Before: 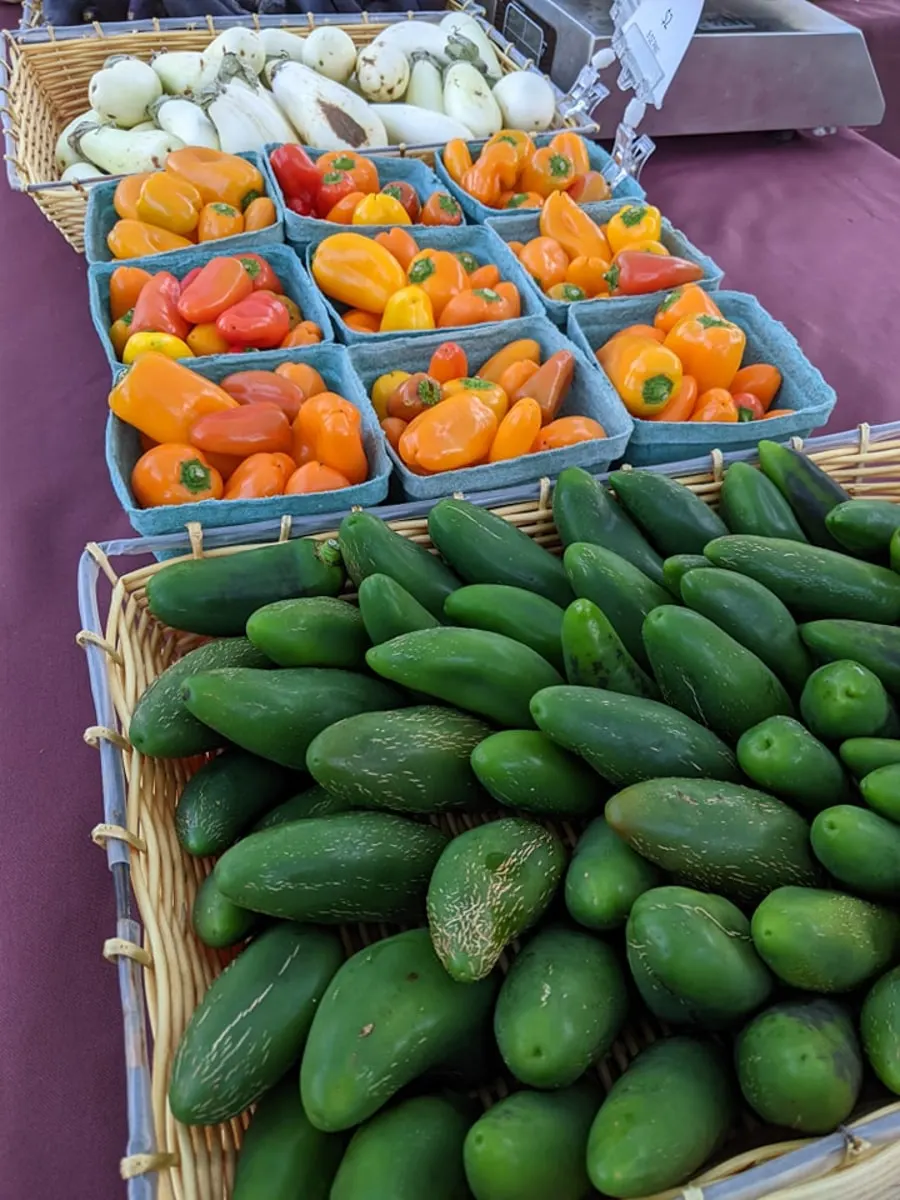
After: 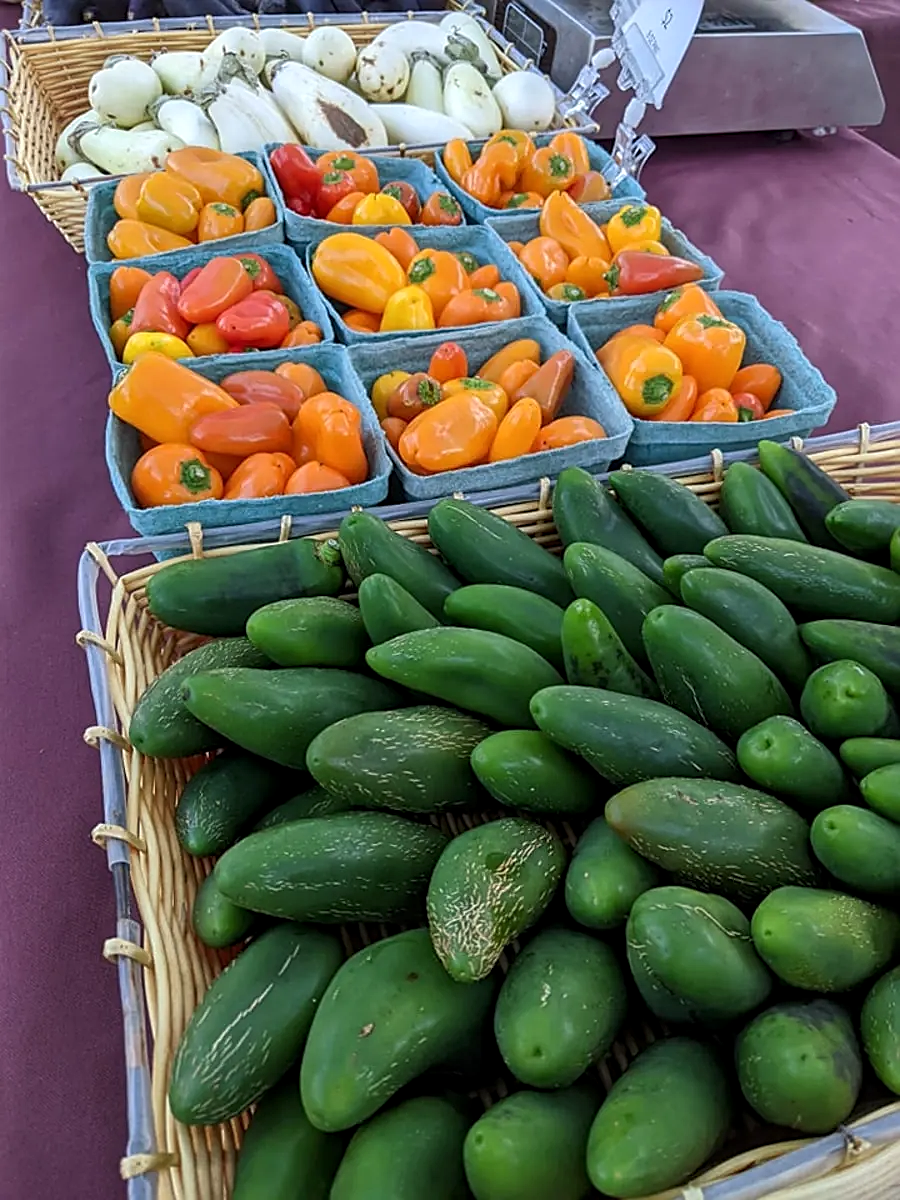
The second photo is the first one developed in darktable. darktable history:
local contrast: highlights 104%, shadows 102%, detail 119%, midtone range 0.2
sharpen: on, module defaults
